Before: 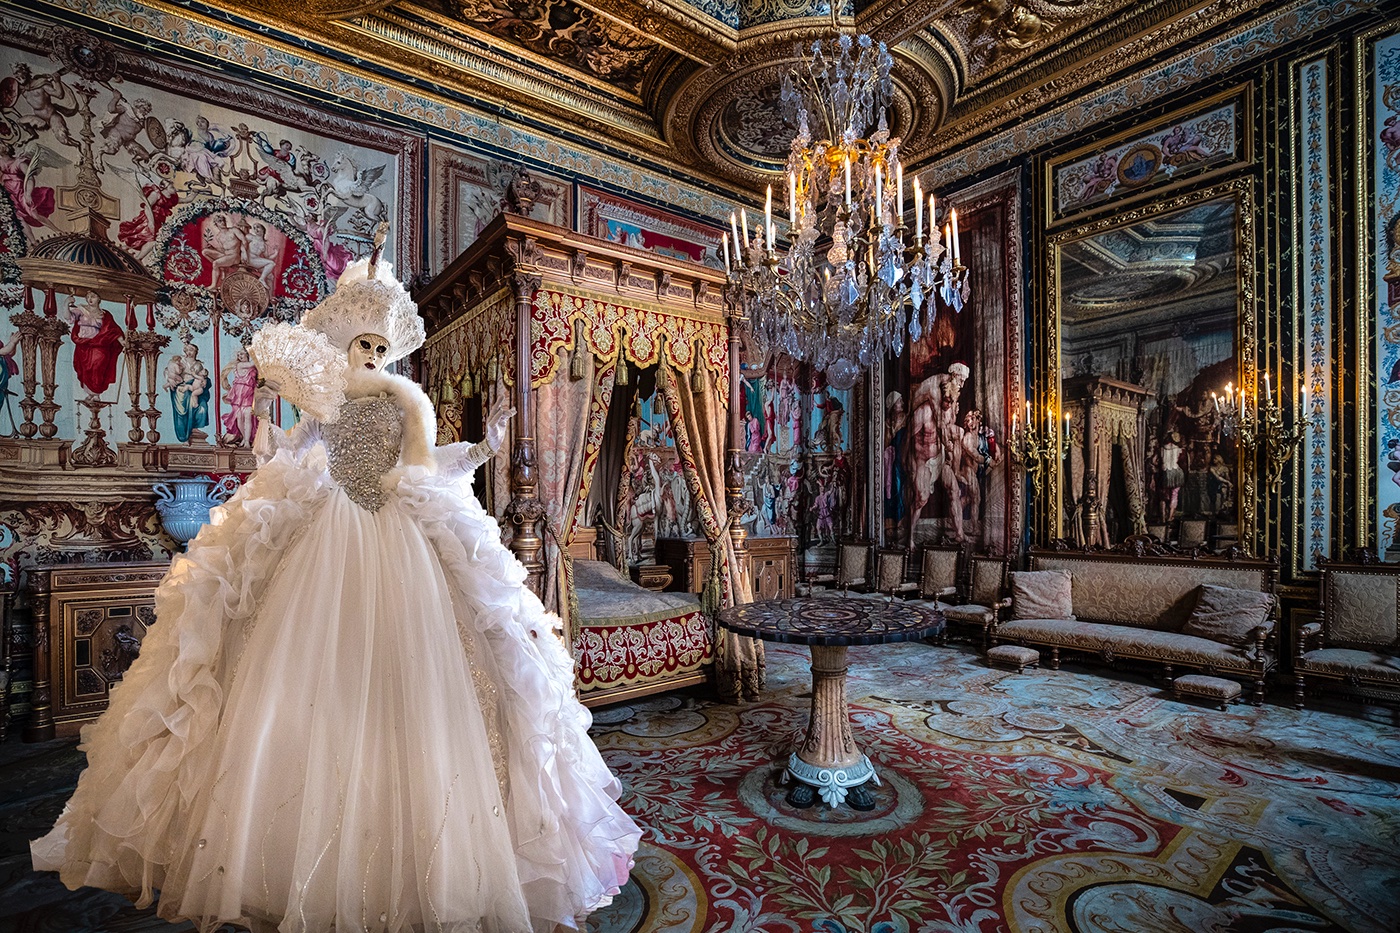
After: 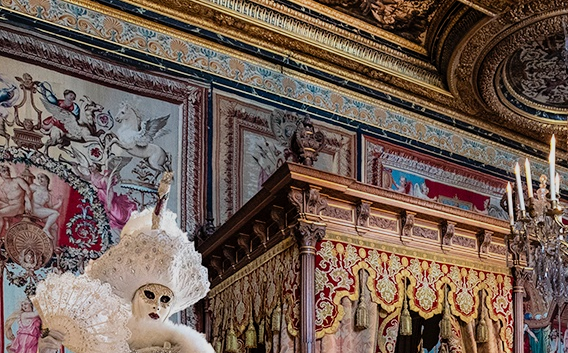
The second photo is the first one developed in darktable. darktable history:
filmic rgb: black relative exposure -15 EV, white relative exposure 3 EV, threshold 6 EV, target black luminance 0%, hardness 9.27, latitude 99%, contrast 0.912, shadows ↔ highlights balance 0.505%, add noise in highlights 0, color science v3 (2019), use custom middle-gray values true, iterations of high-quality reconstruction 0, contrast in highlights soft, enable highlight reconstruction true
crop: left 15.452%, top 5.459%, right 43.956%, bottom 56.62%
white balance: emerald 1
